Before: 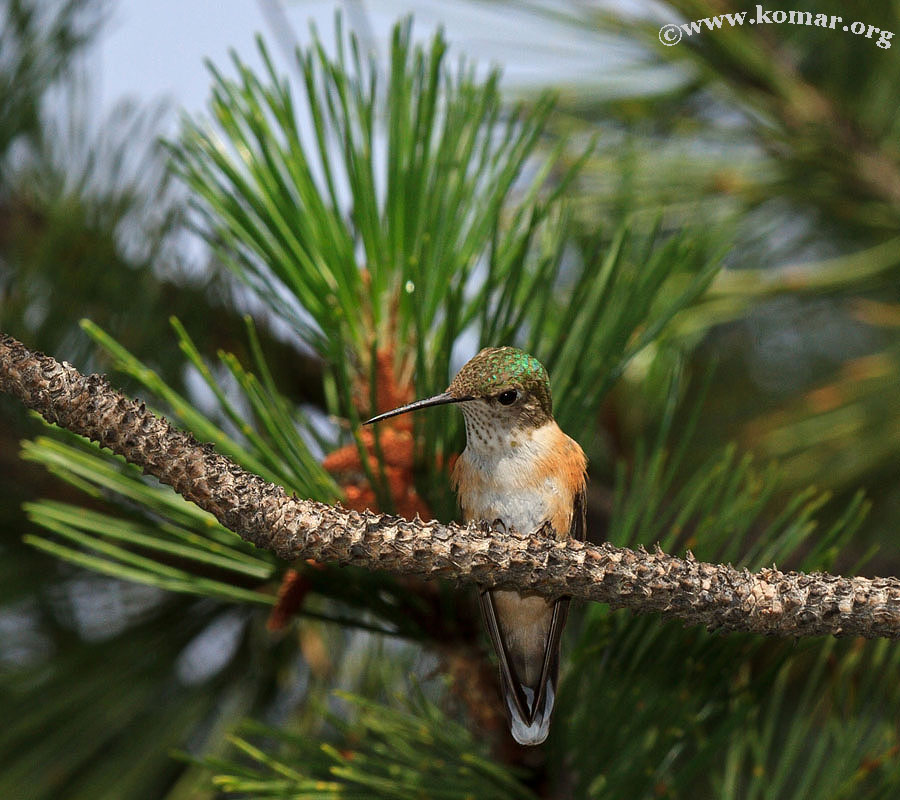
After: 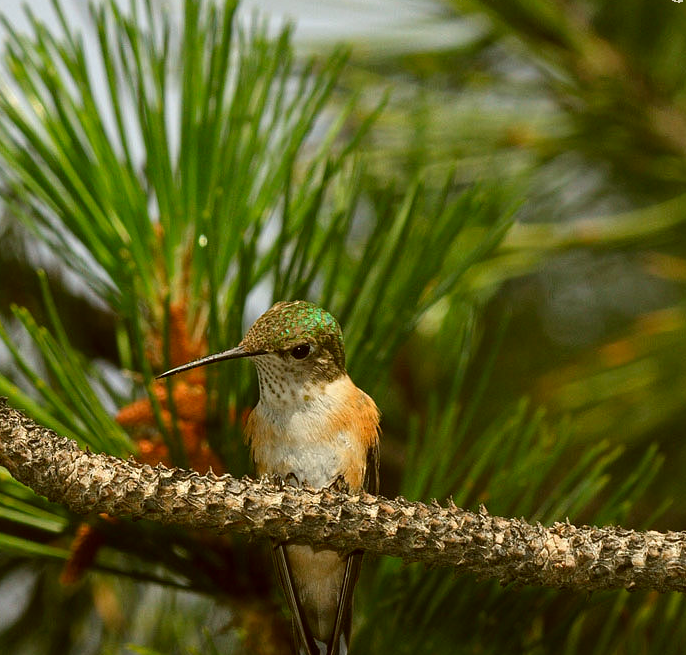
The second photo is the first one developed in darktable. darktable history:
crop: left 23.095%, top 5.827%, bottom 11.854%
color correction: highlights a* -1.43, highlights b* 10.12, shadows a* 0.395, shadows b* 19.35
